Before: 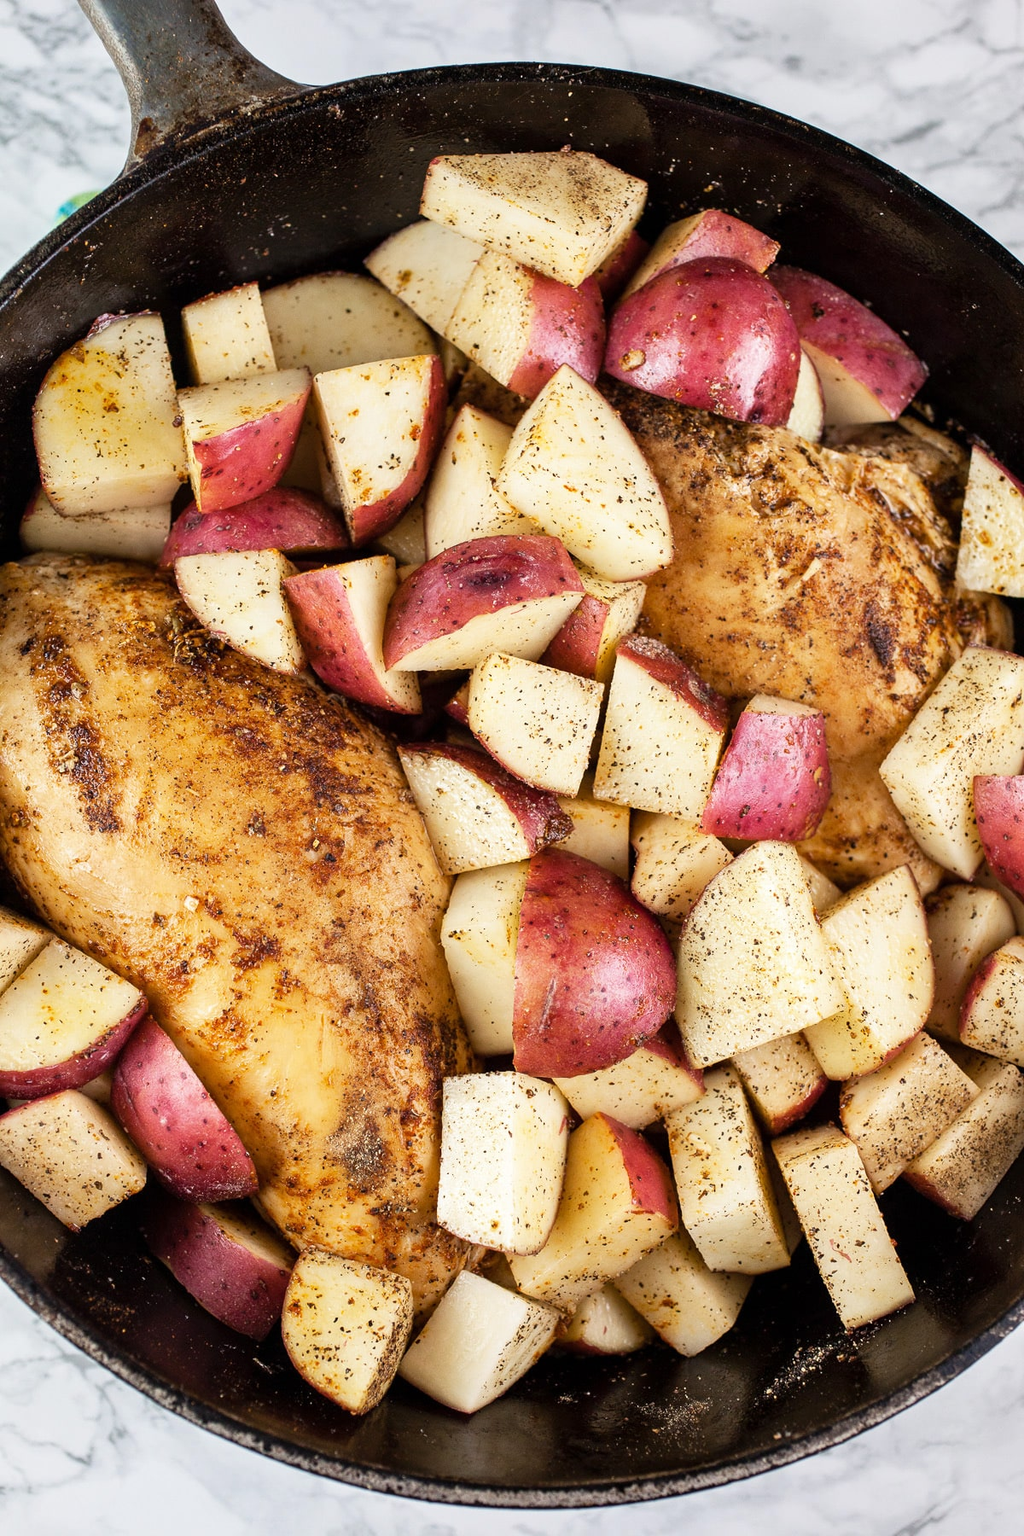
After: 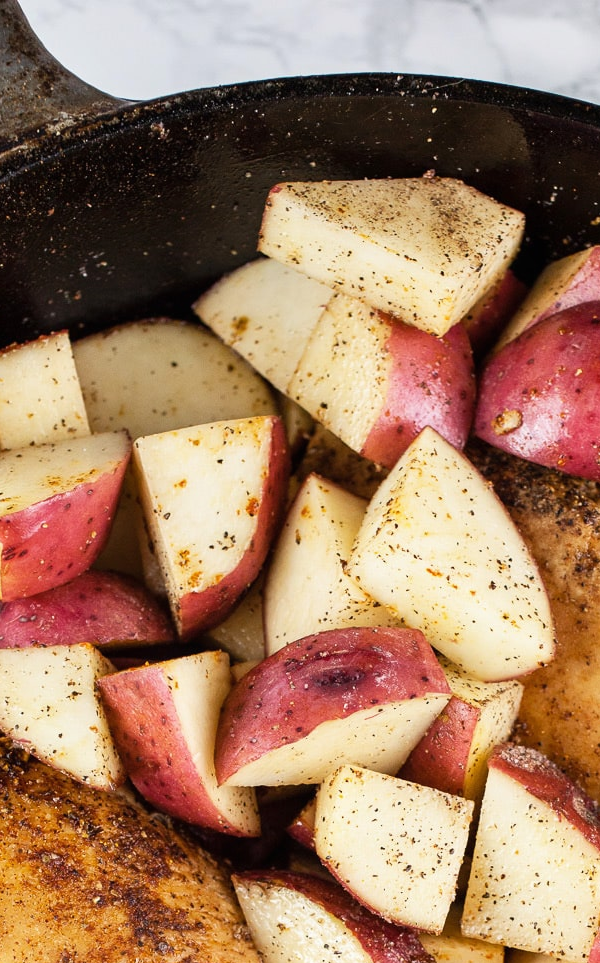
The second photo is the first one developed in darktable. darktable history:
local contrast: mode bilateral grid, contrast 100, coarseness 100, detail 91%, midtone range 0.2
crop: left 19.556%, right 30.401%, bottom 46.458%
